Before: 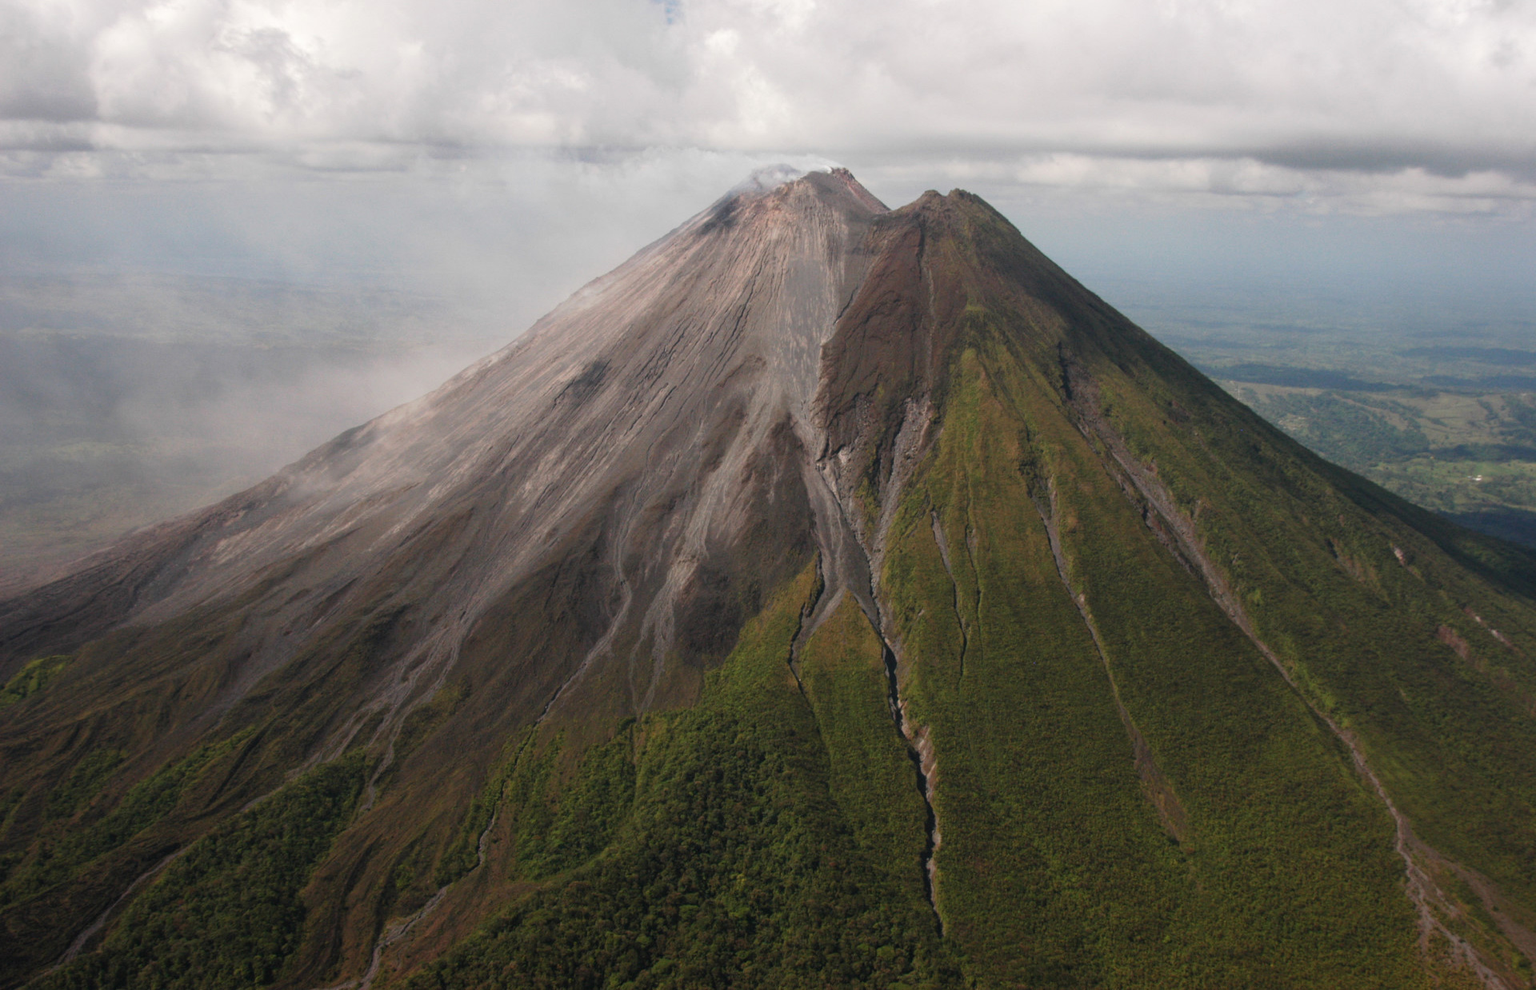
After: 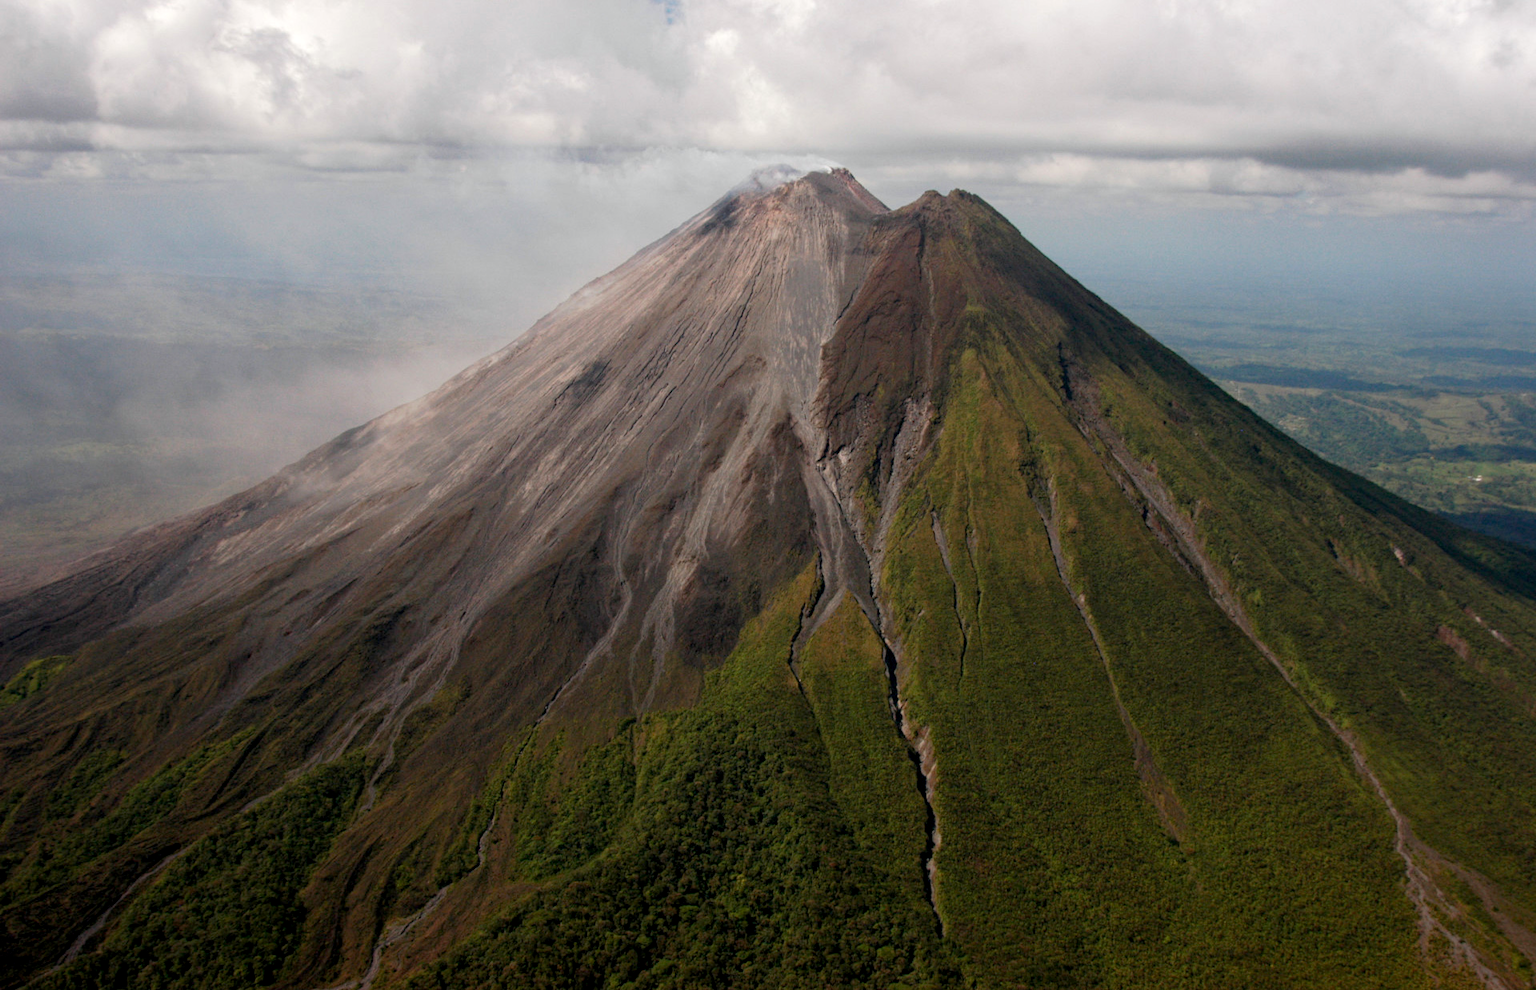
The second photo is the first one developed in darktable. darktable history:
haze removal: compatibility mode true, adaptive false
exposure: black level correction 0.005, exposure 0.001 EV, compensate highlight preservation false
